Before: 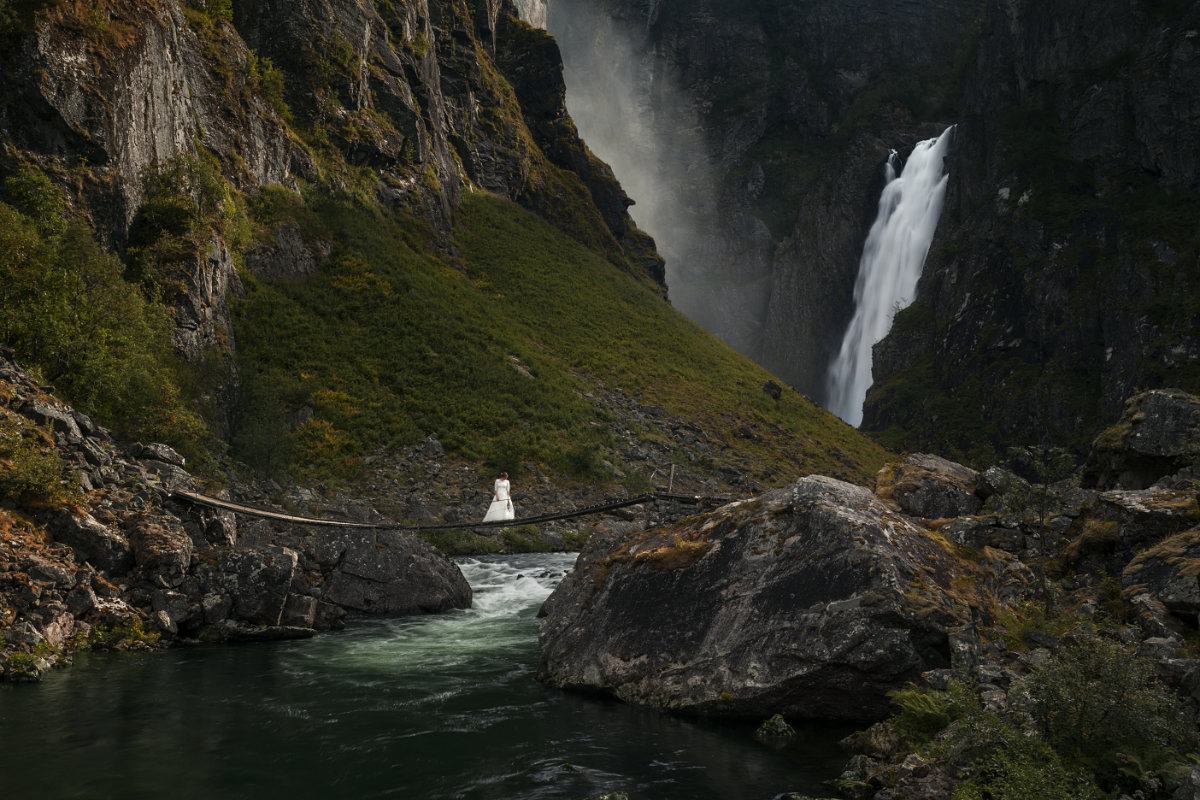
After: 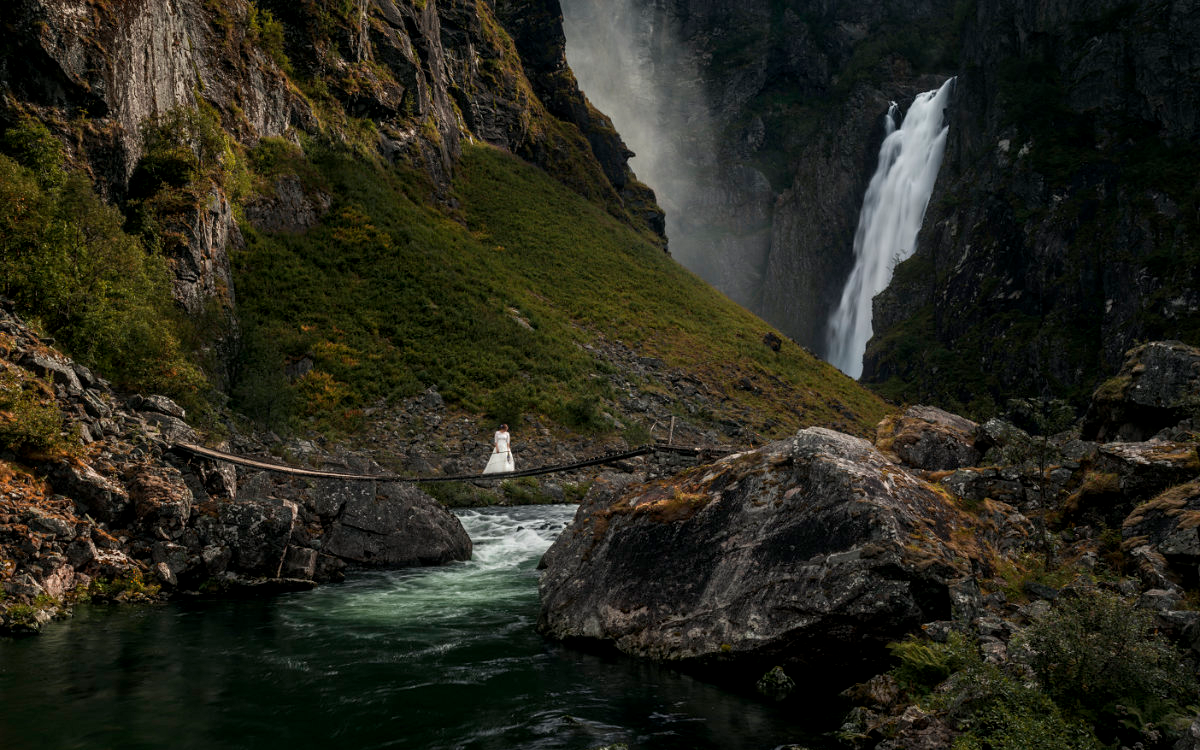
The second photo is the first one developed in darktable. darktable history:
crop and rotate: top 6.25%
local contrast: on, module defaults
